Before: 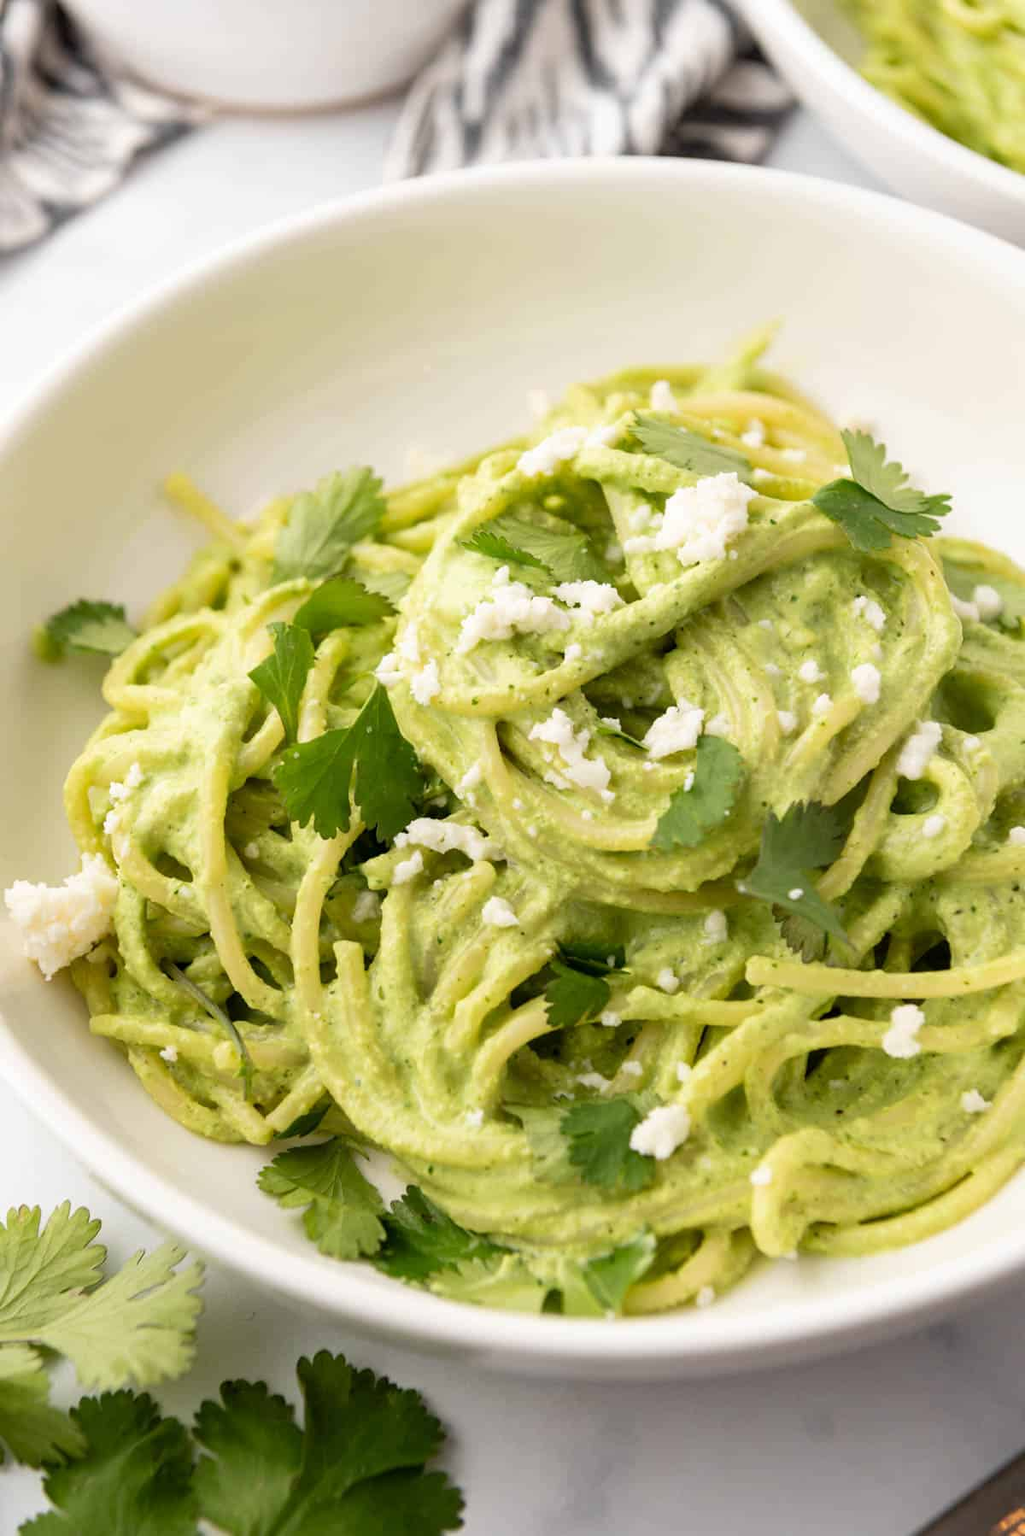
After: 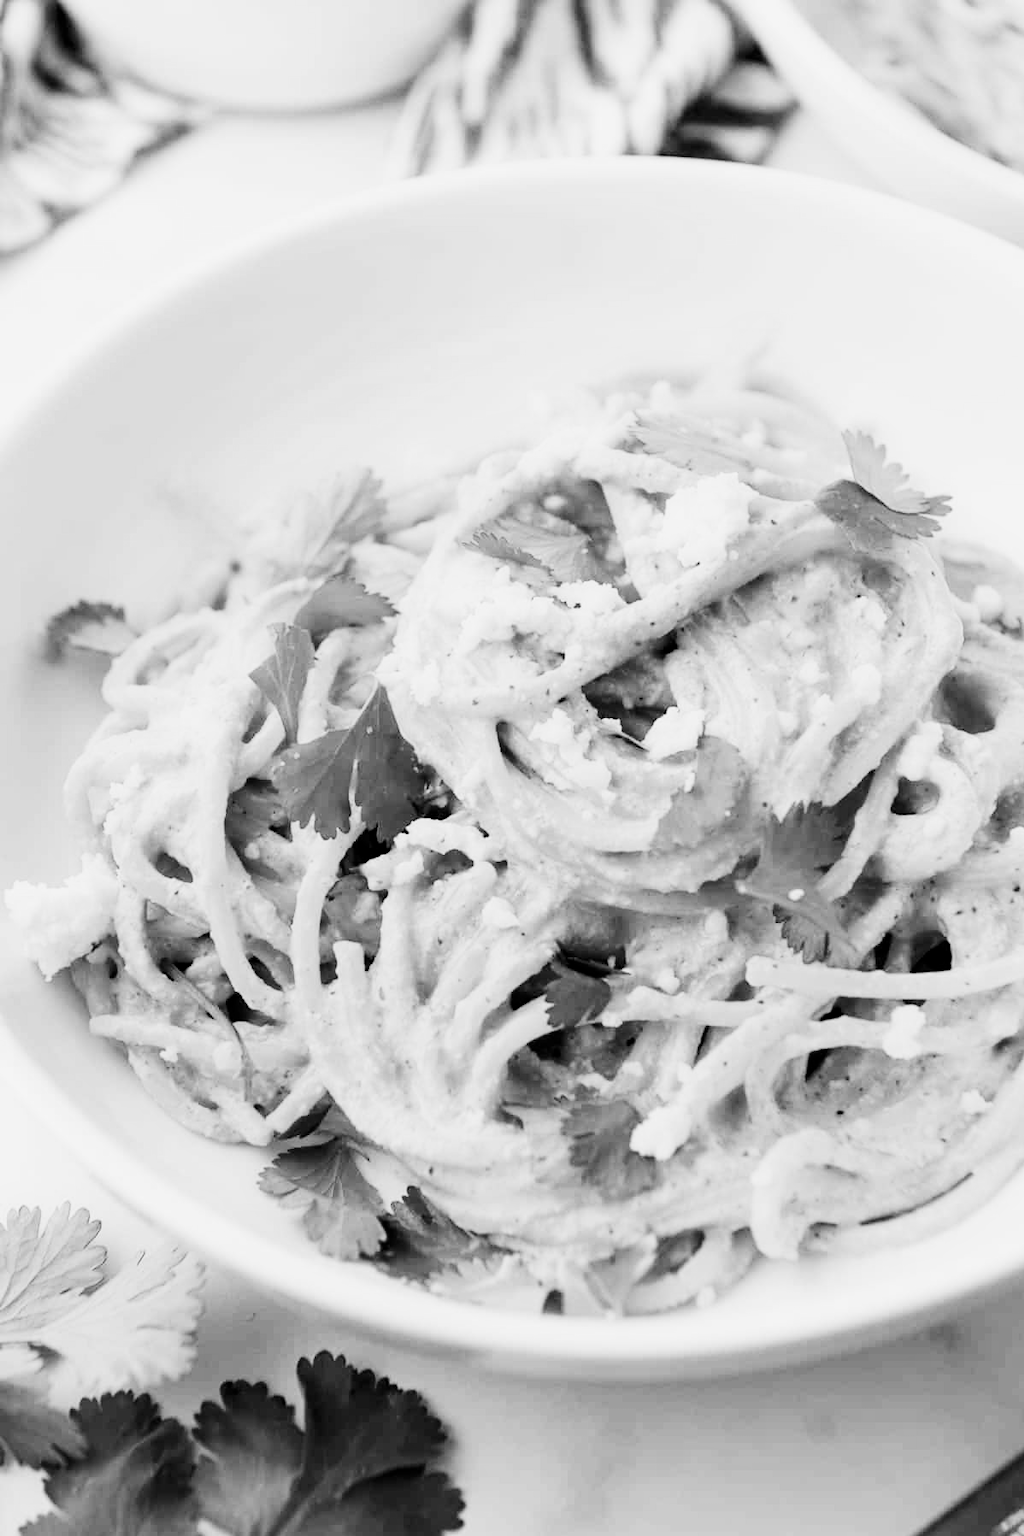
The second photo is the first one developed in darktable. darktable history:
contrast brightness saturation: contrast 0.21, brightness -0.11, saturation 0.21
exposure: black level correction 0.001, exposure 1 EV, compensate highlight preservation false
tone equalizer: on, module defaults
monochrome: on, module defaults
filmic rgb: black relative exposure -7.65 EV, white relative exposure 4.56 EV, hardness 3.61
